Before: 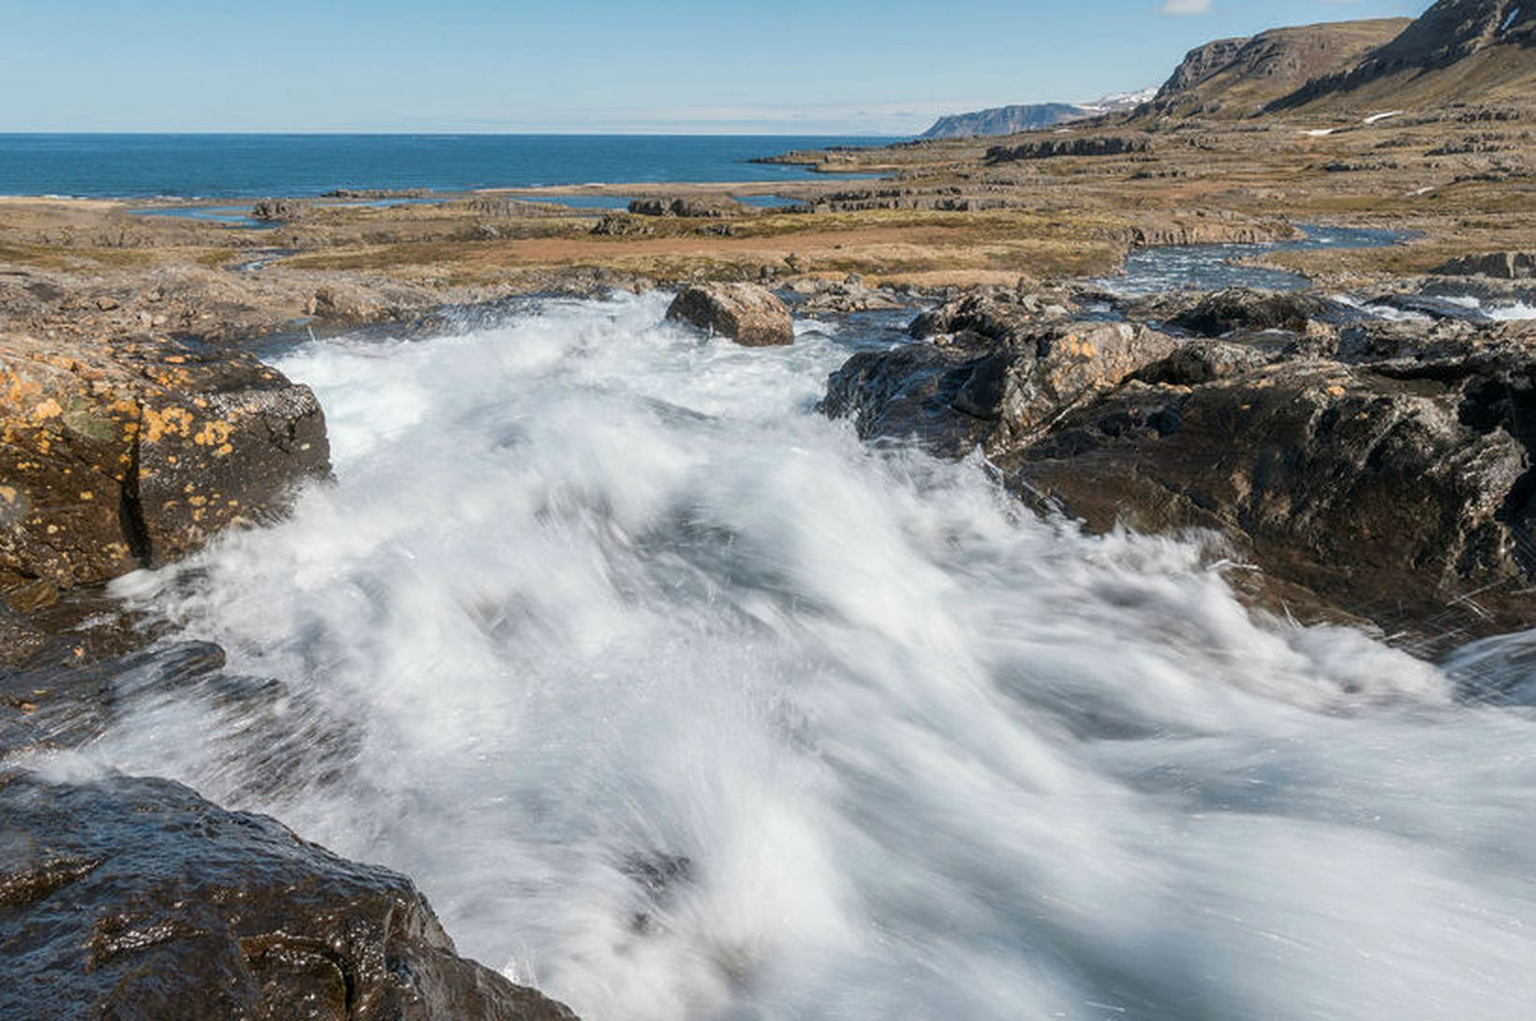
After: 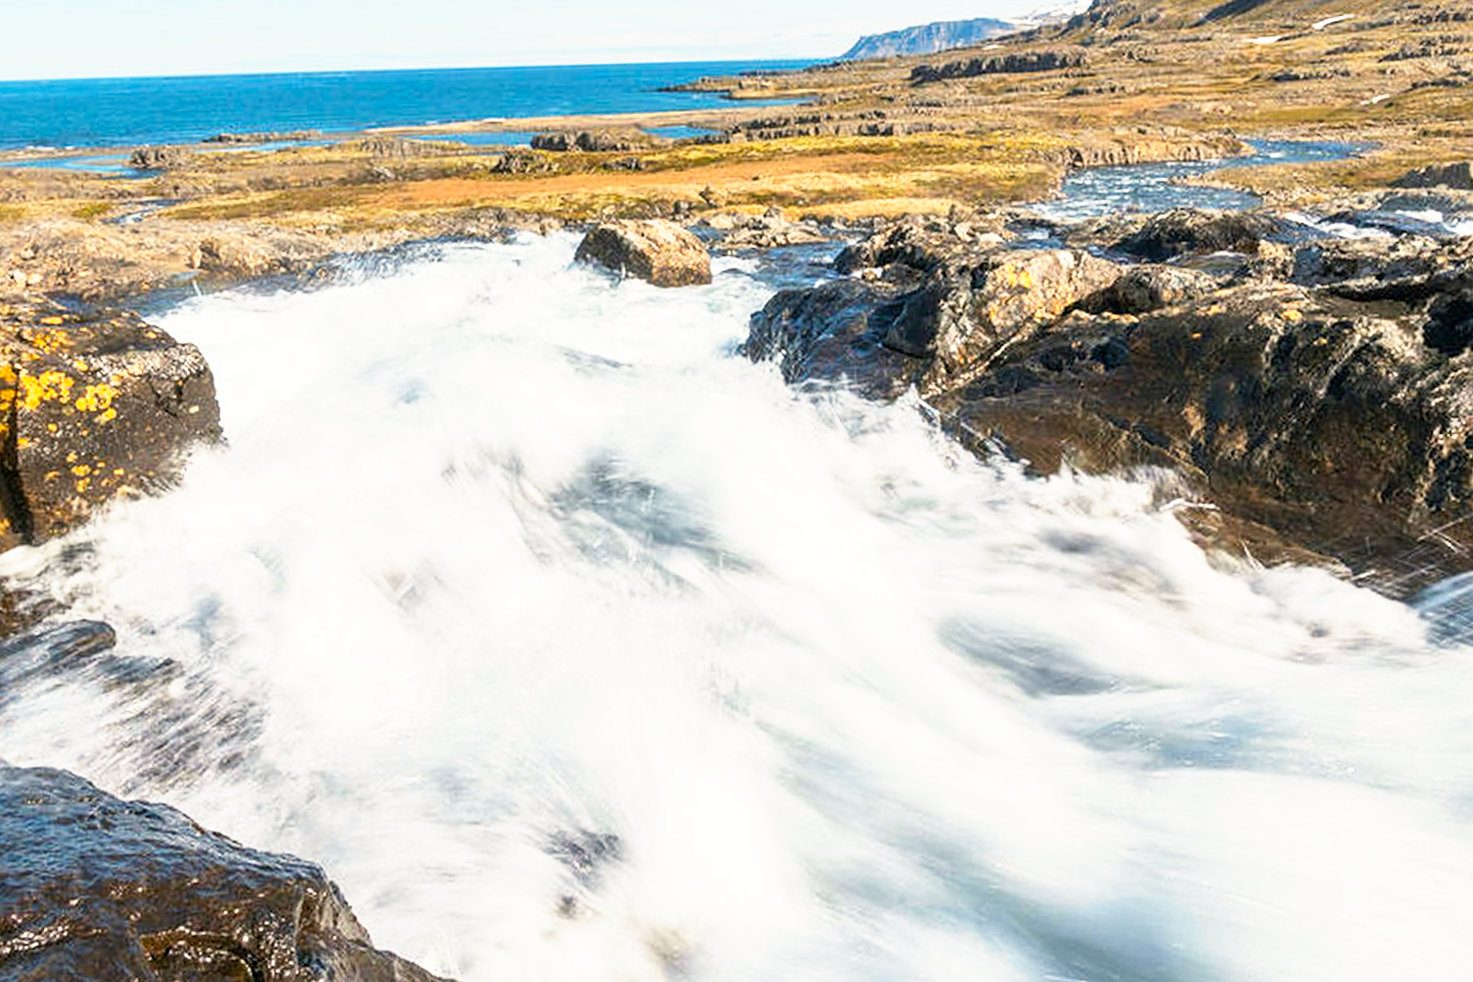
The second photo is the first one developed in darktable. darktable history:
base curve: curves: ch0 [(0, 0) (0.495, 0.917) (1, 1)], preserve colors none
color balance rgb: highlights gain › chroma 3.07%, highlights gain › hue 75.97°, perceptual saturation grading › global saturation 30.009%, global vibrance 9.567%
sharpen: amount 0.216
crop and rotate: angle 1.79°, left 5.997%, top 5.683%
